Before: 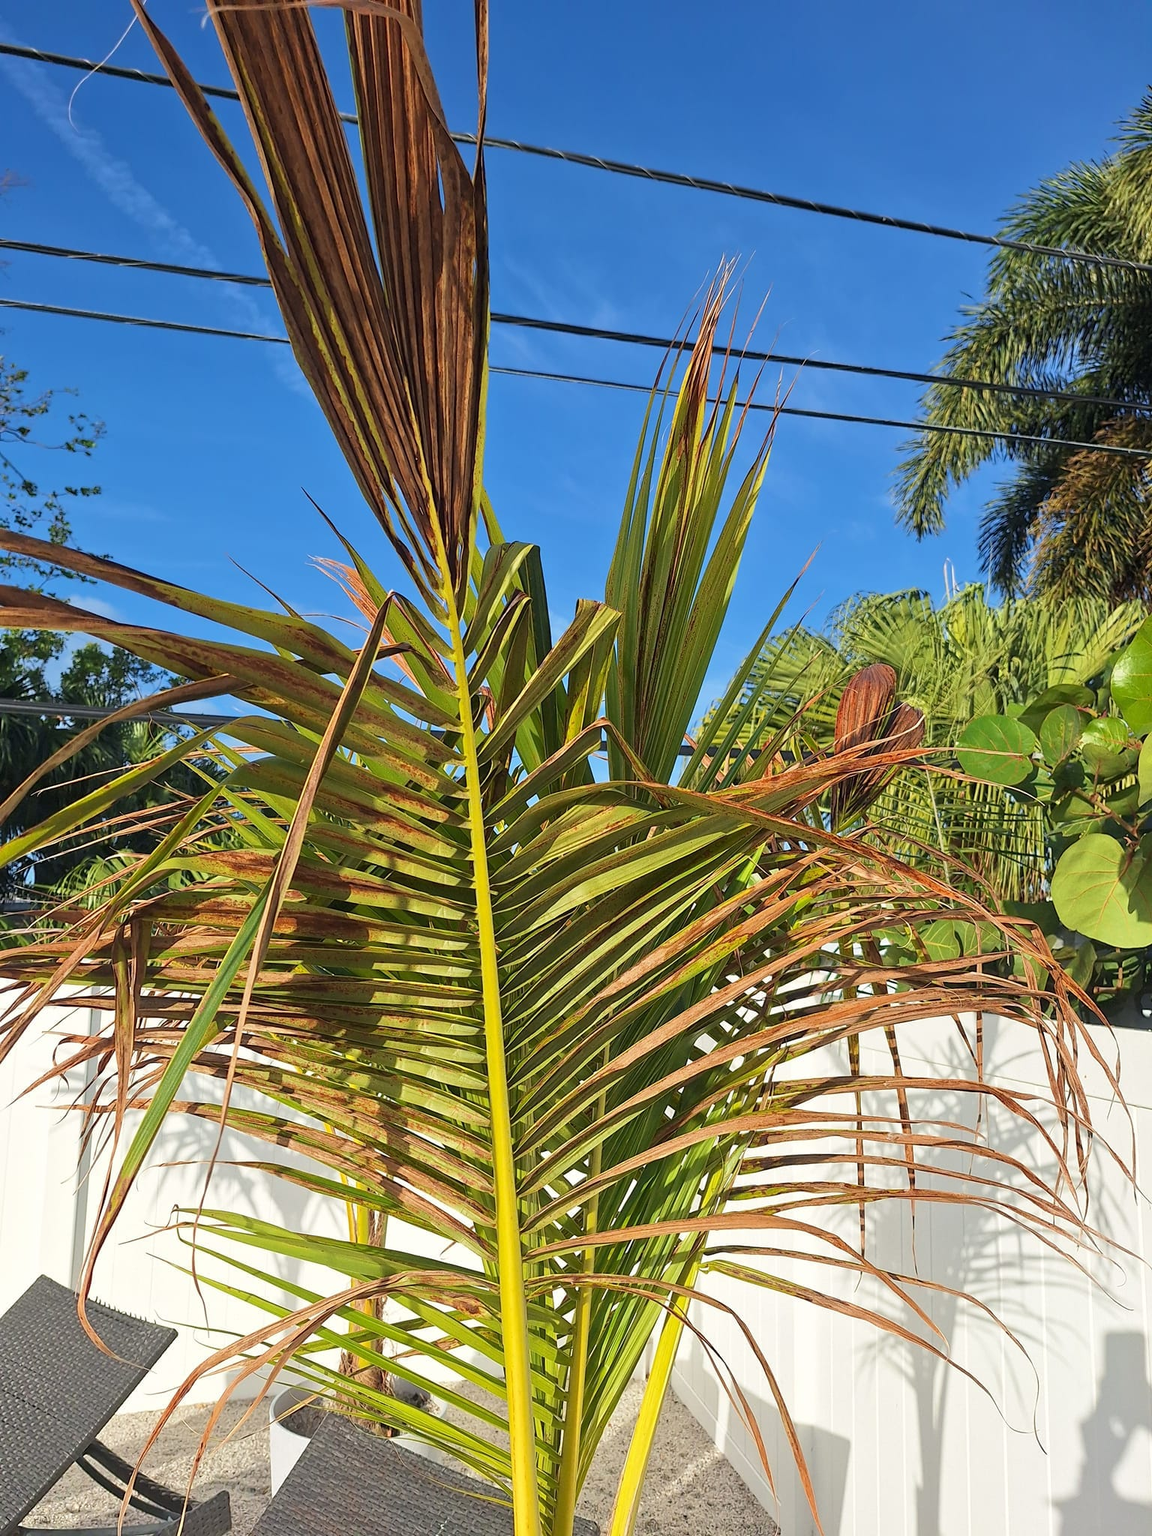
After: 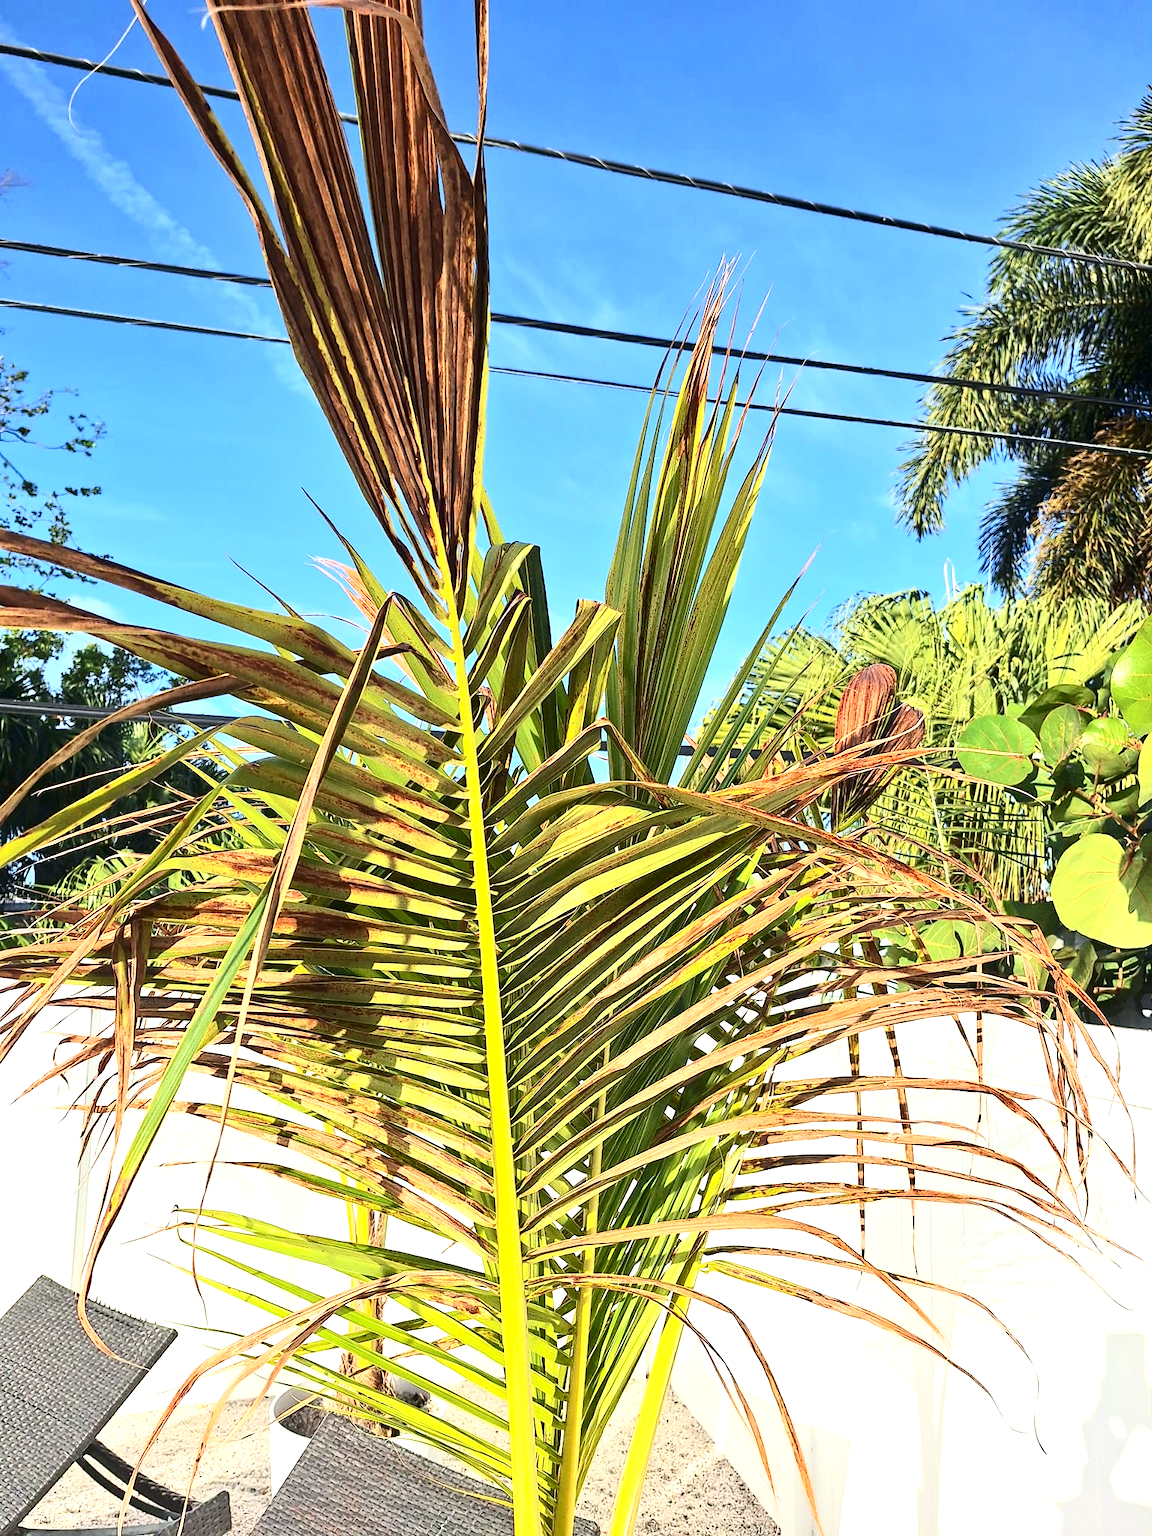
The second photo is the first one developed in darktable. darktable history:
exposure: black level correction 0, exposure 1 EV, compensate highlight preservation false
contrast brightness saturation: contrast 0.291
shadows and highlights: shadows -86.31, highlights -35.49, soften with gaussian
